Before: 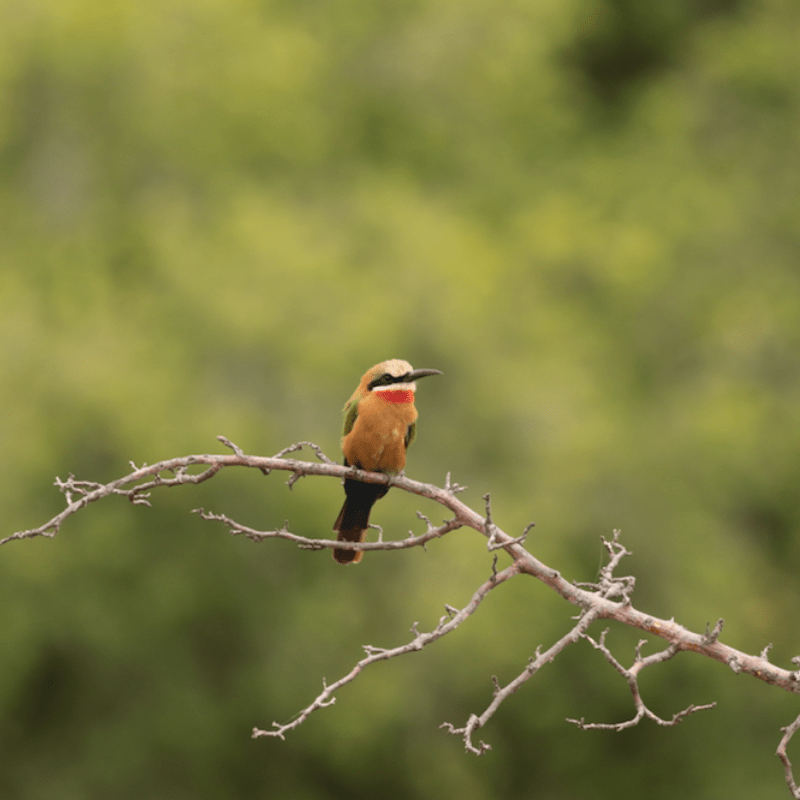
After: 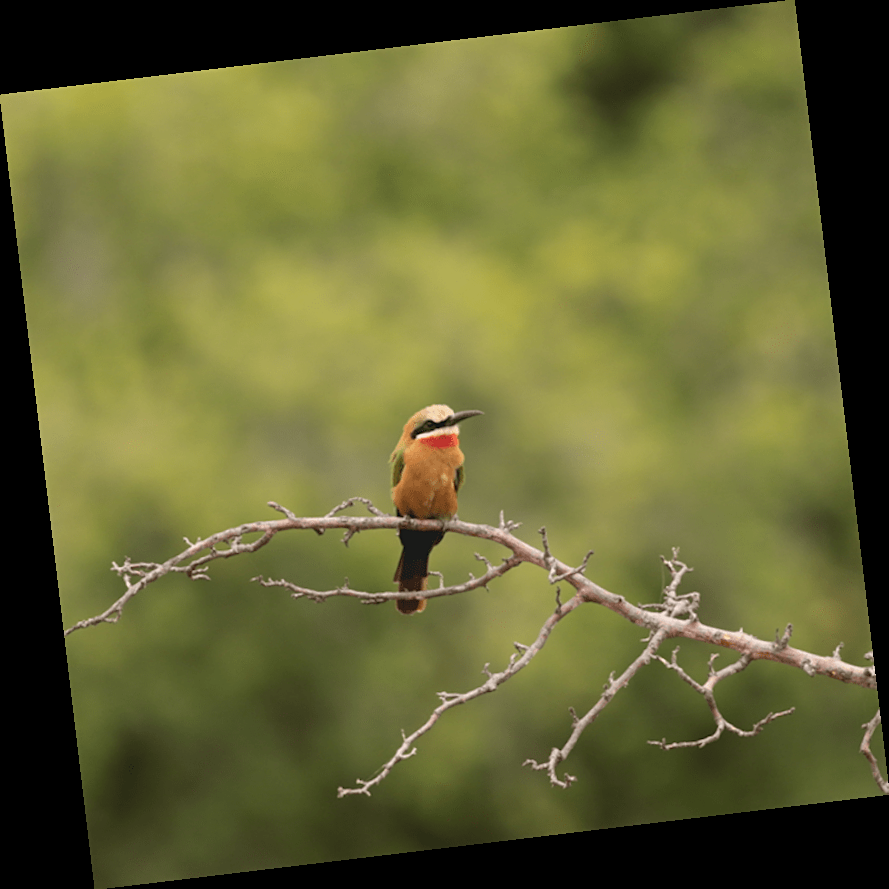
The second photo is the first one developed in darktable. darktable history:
rotate and perspective: rotation -6.83°, automatic cropping off
sharpen: amount 0.2
